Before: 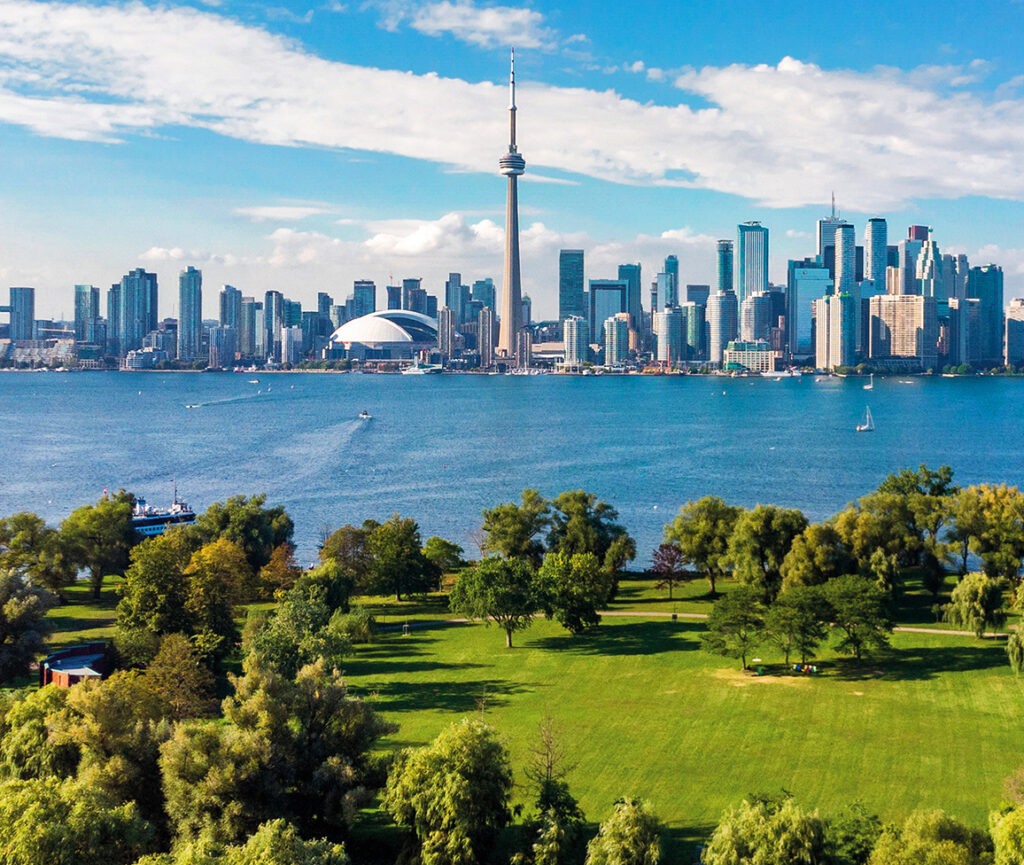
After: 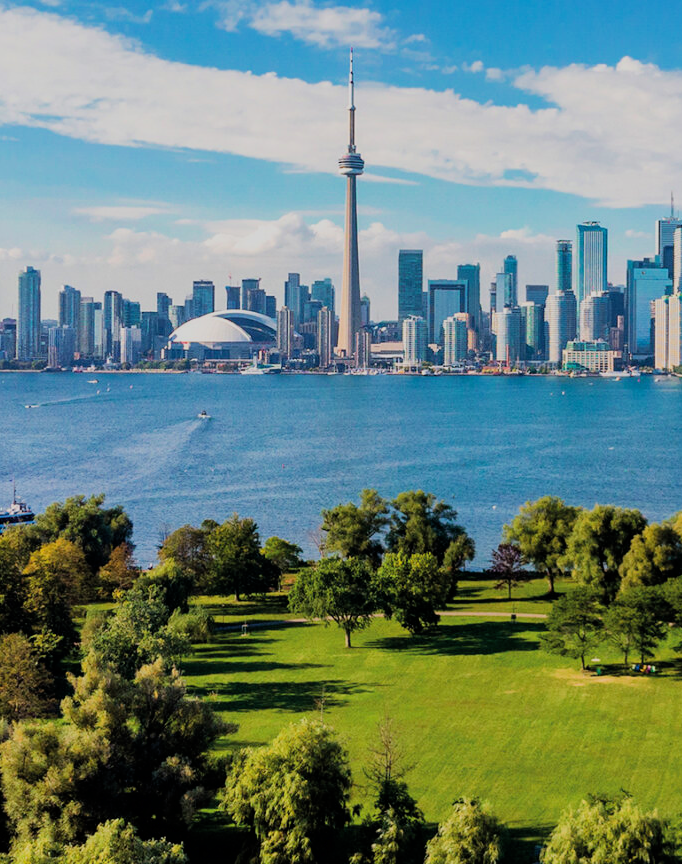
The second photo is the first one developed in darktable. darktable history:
crop and rotate: left 15.754%, right 17.579%
filmic rgb: black relative exposure -7.65 EV, white relative exposure 4.56 EV, hardness 3.61, color science v6 (2022)
